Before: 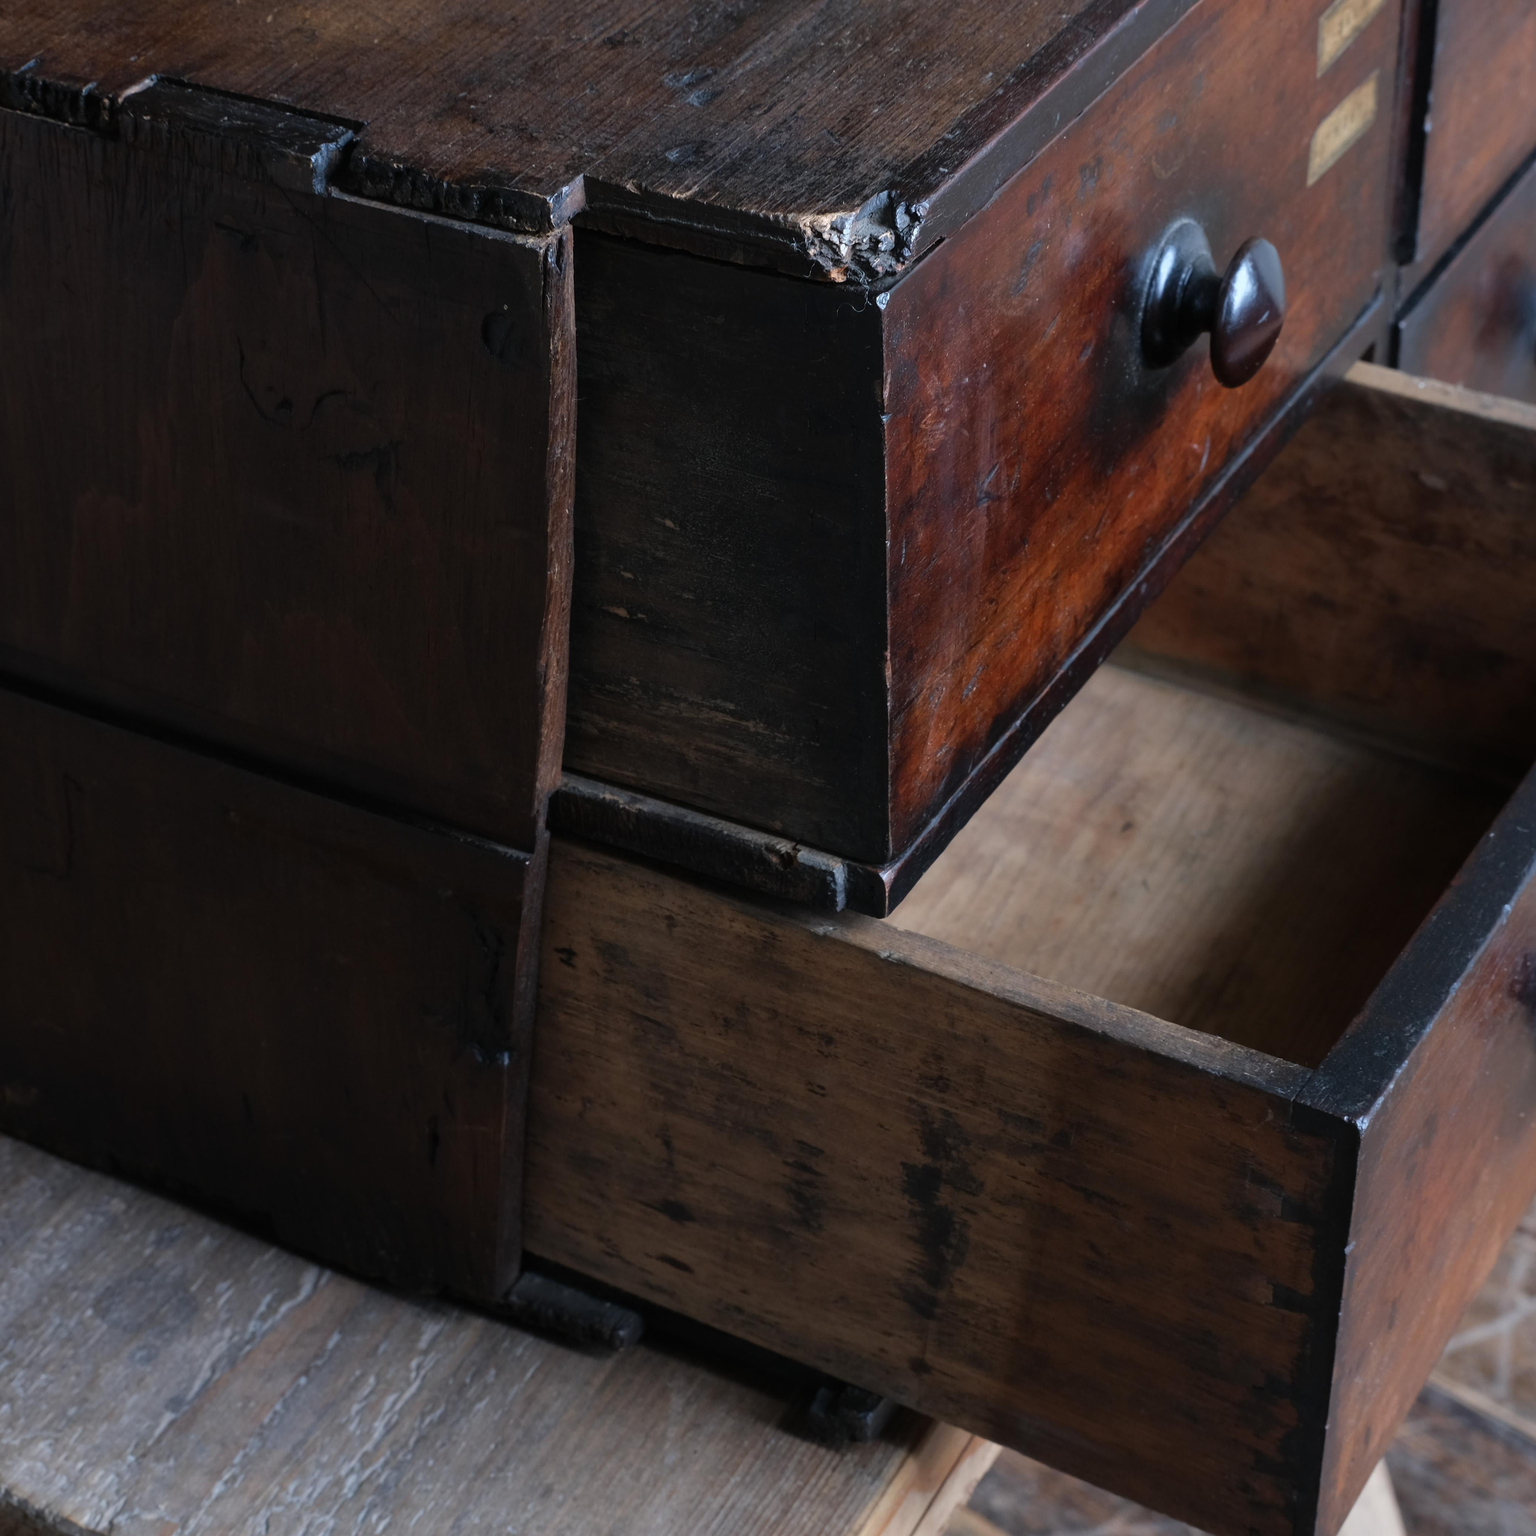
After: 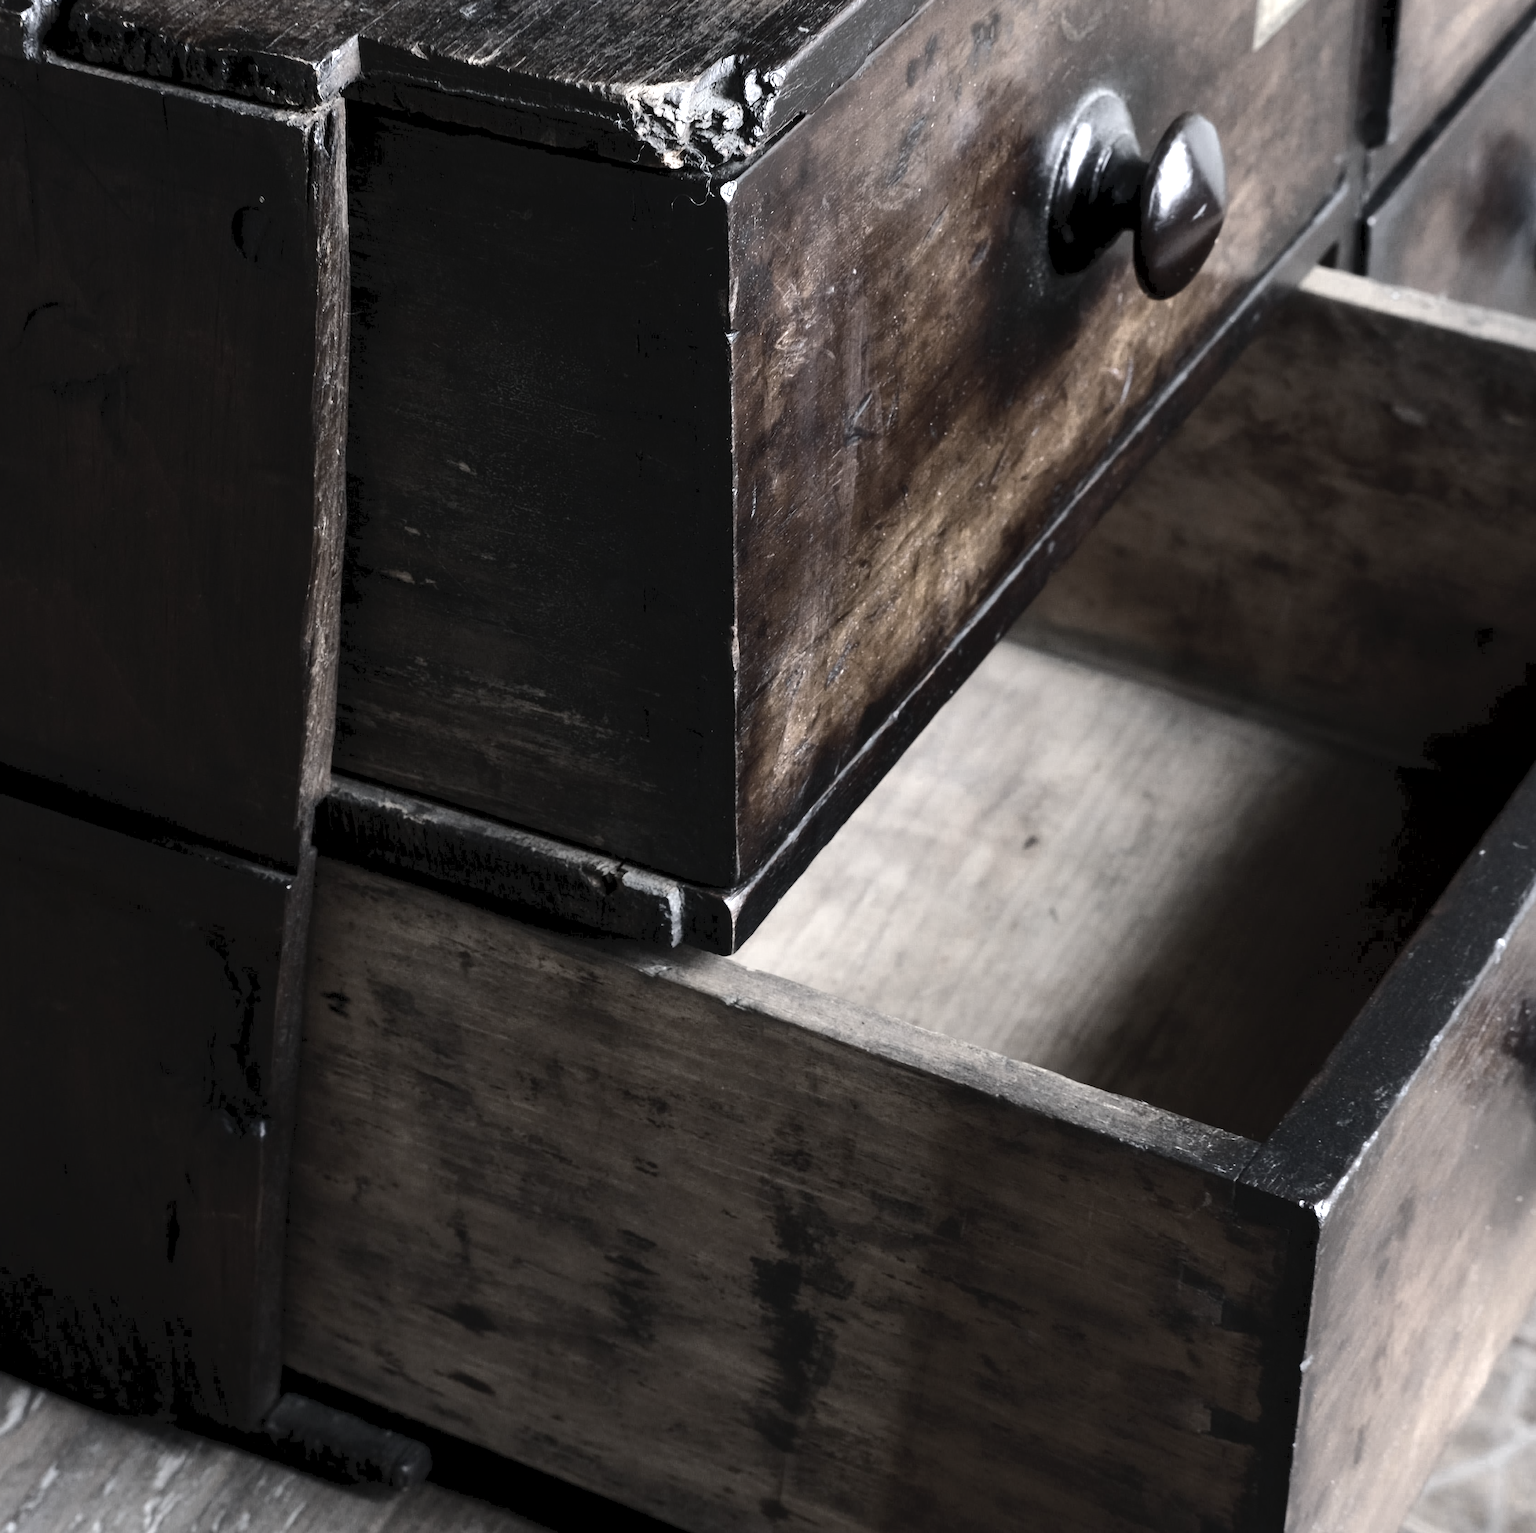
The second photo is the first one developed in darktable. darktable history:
color zones: curves: ch0 [(0.25, 0.667) (0.758, 0.368)]; ch1 [(0.215, 0.245) (0.761, 0.373)]; ch2 [(0.247, 0.554) (0.761, 0.436)], mix 38.4%
crop: left 19.176%, top 9.528%, right 0%, bottom 9.78%
exposure: black level correction 0.004, exposure 0.386 EV, compensate highlight preservation false
tone curve: curves: ch0 [(0, 0) (0.003, 0.046) (0.011, 0.052) (0.025, 0.059) (0.044, 0.069) (0.069, 0.084) (0.1, 0.107) (0.136, 0.133) (0.177, 0.171) (0.224, 0.216) (0.277, 0.293) (0.335, 0.371) (0.399, 0.481) (0.468, 0.577) (0.543, 0.662) (0.623, 0.749) (0.709, 0.831) (0.801, 0.891) (0.898, 0.942) (1, 1)], color space Lab, independent channels, preserve colors none
